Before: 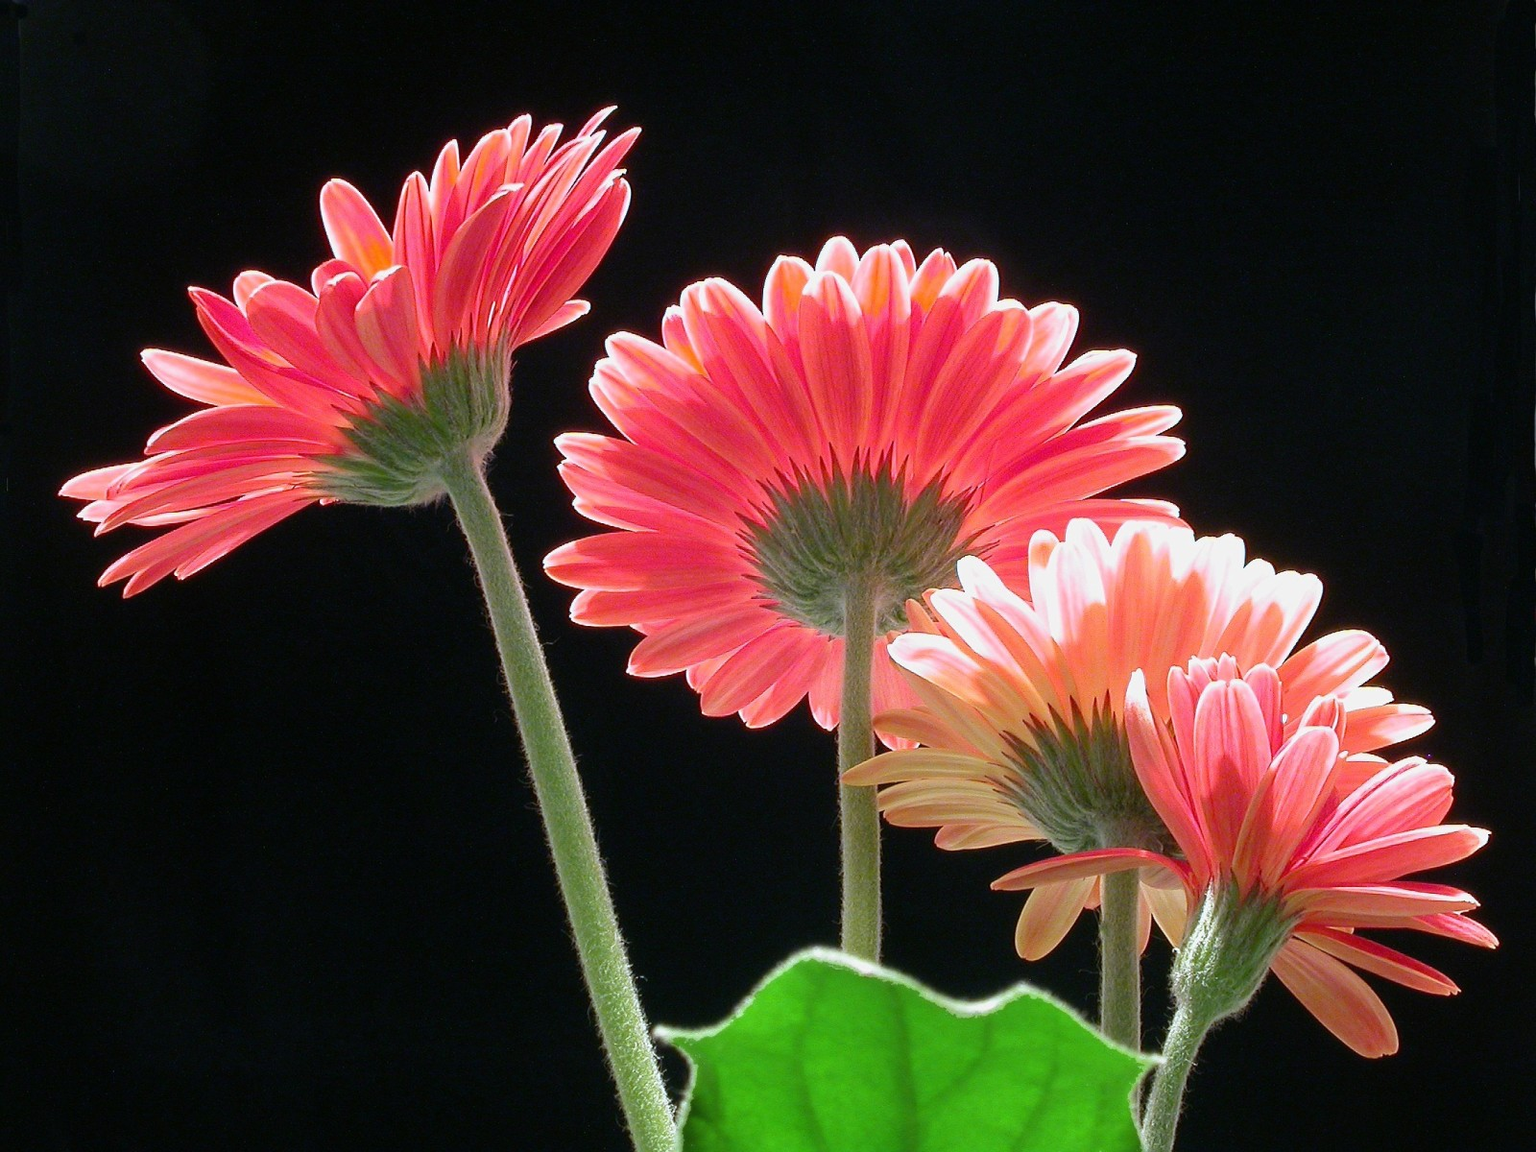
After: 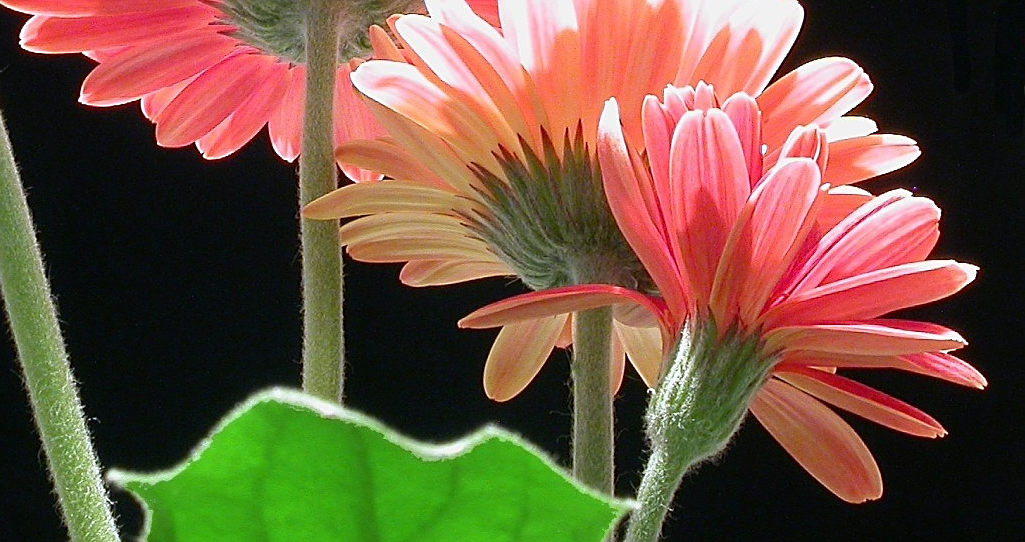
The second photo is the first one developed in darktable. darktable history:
crop and rotate: left 35.883%, top 49.974%, bottom 4.85%
sharpen: on, module defaults
